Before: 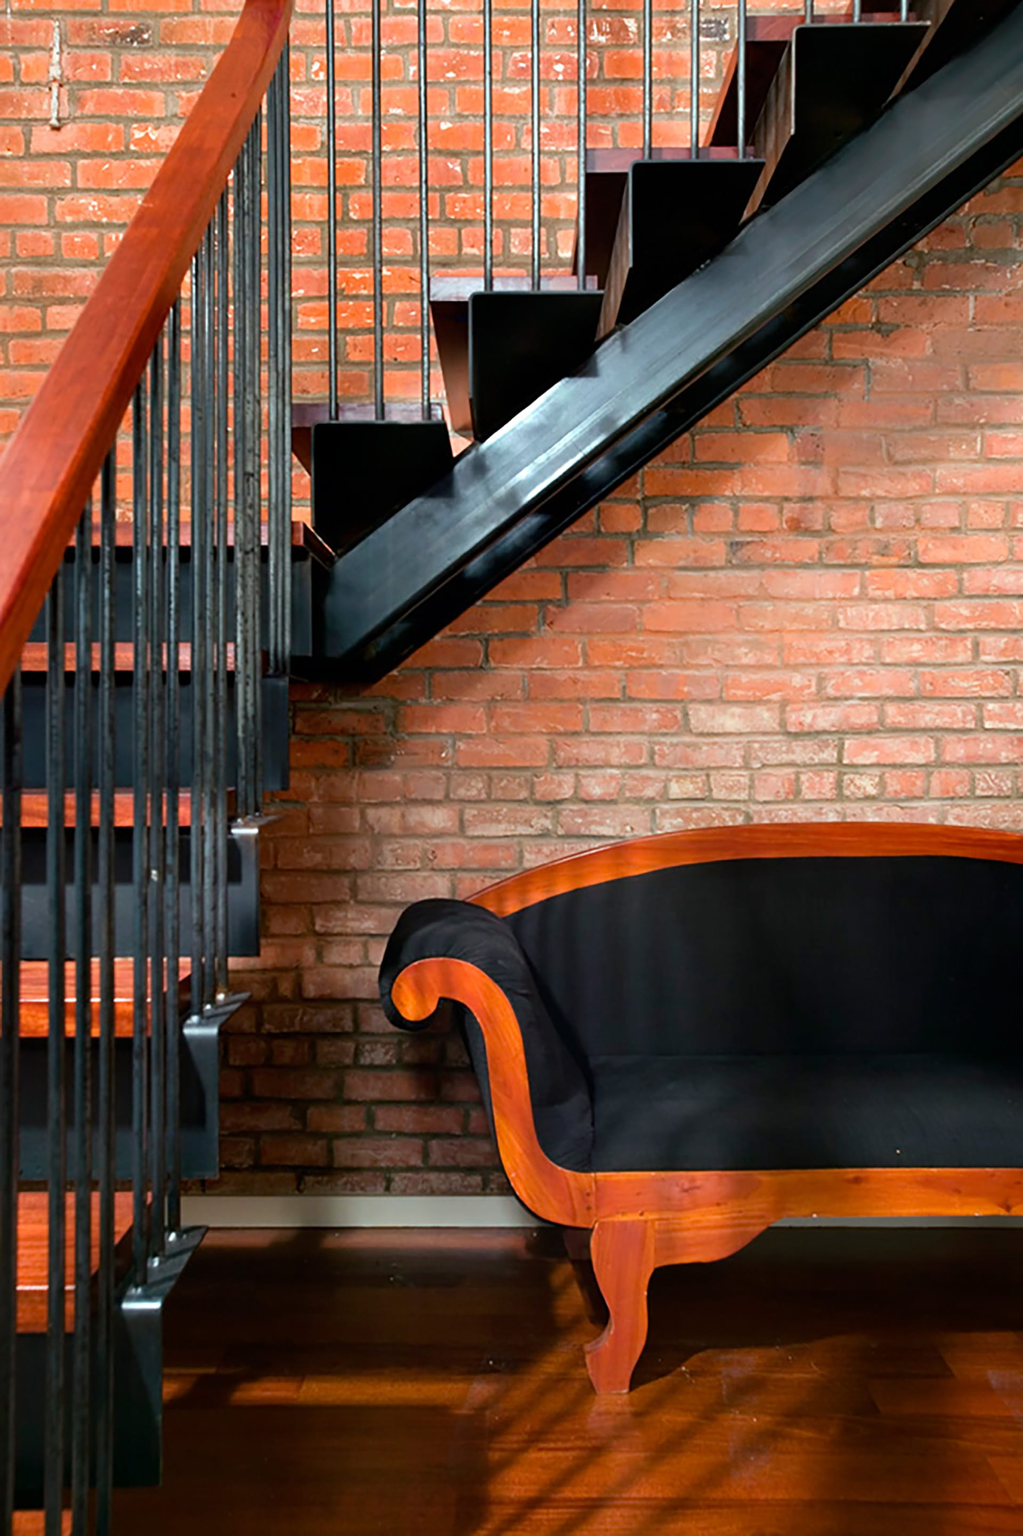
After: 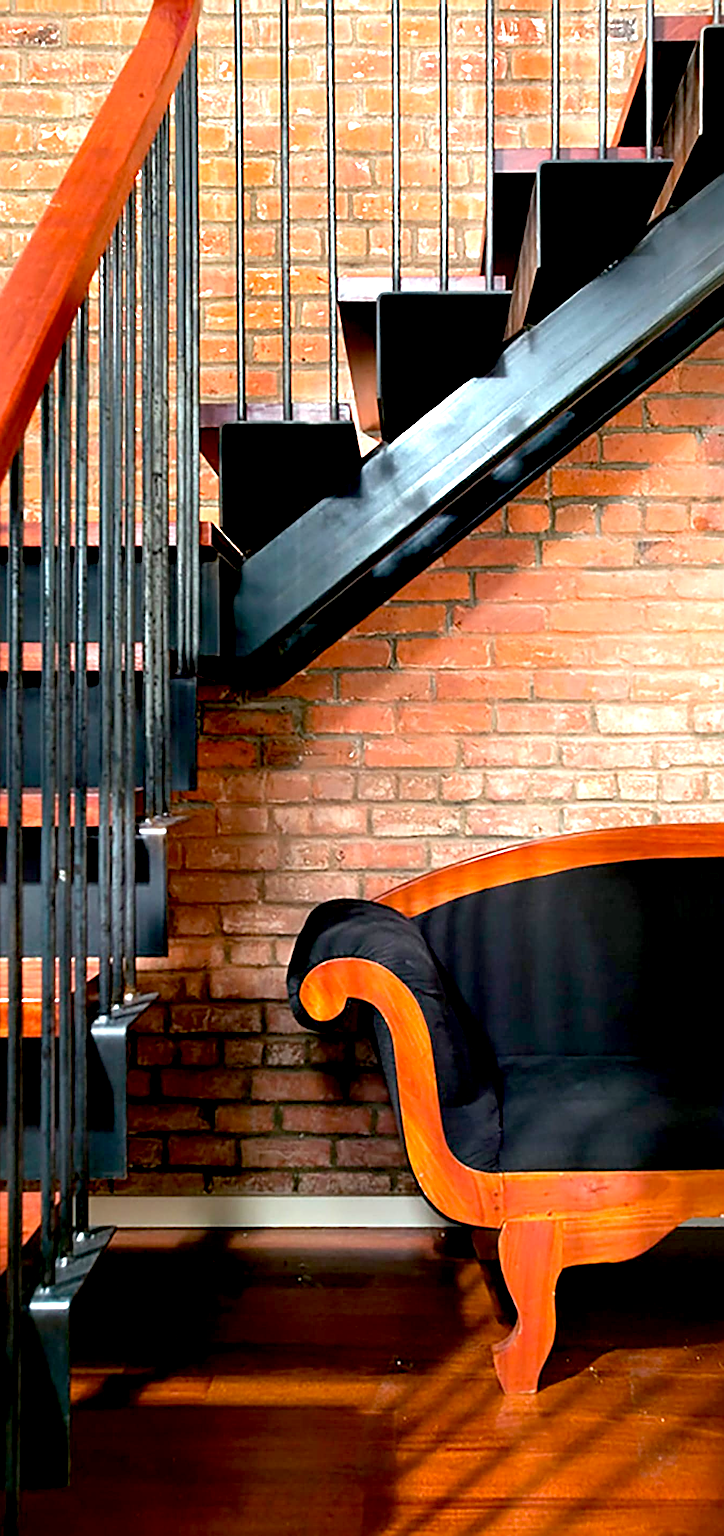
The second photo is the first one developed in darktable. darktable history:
exposure: black level correction 0.008, exposure 0.979 EV, compensate highlight preservation false
crop and rotate: left 9.061%, right 20.142%
sharpen: radius 2.676, amount 0.669
